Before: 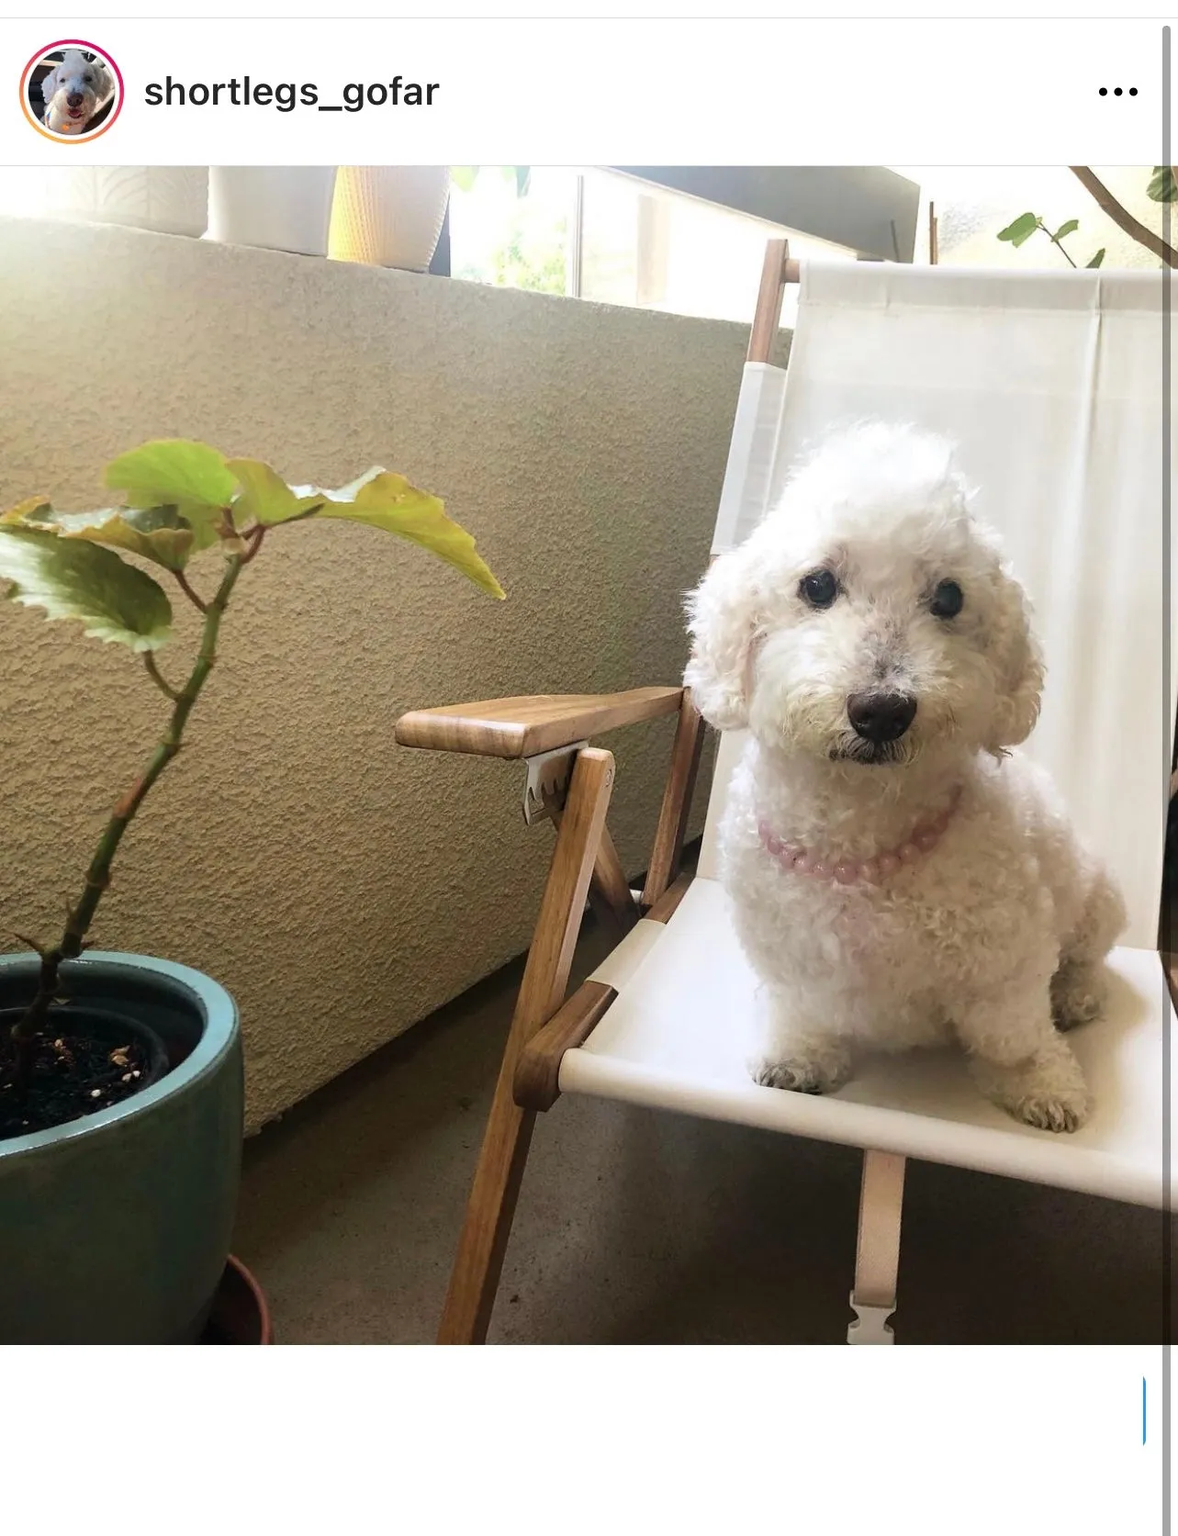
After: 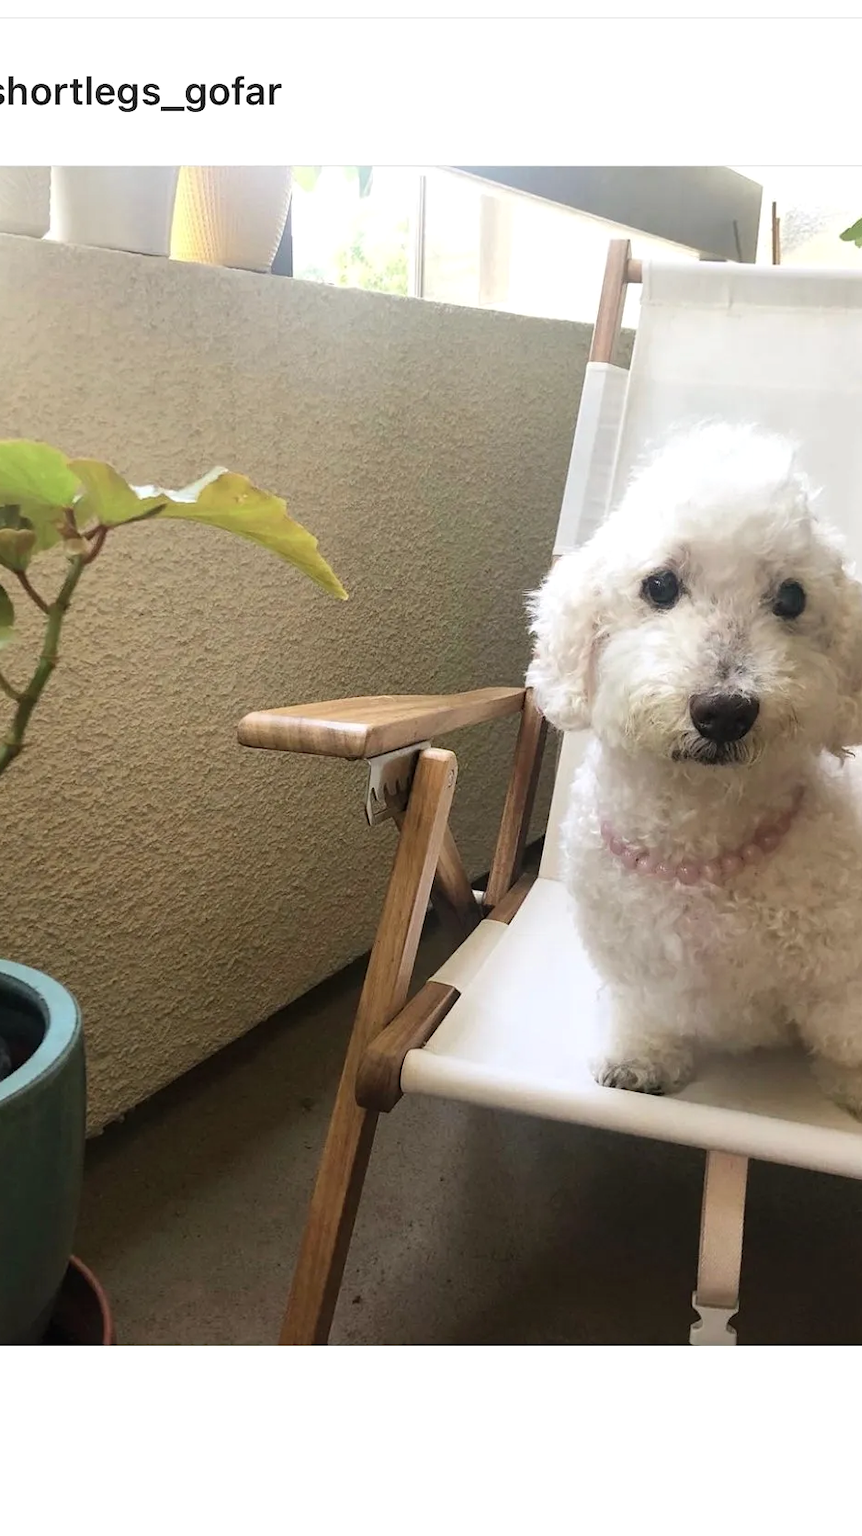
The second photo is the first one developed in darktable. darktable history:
crop: left 13.443%, right 13.31%
contrast brightness saturation: saturation -0.1
levels: levels [0, 0.492, 0.984]
